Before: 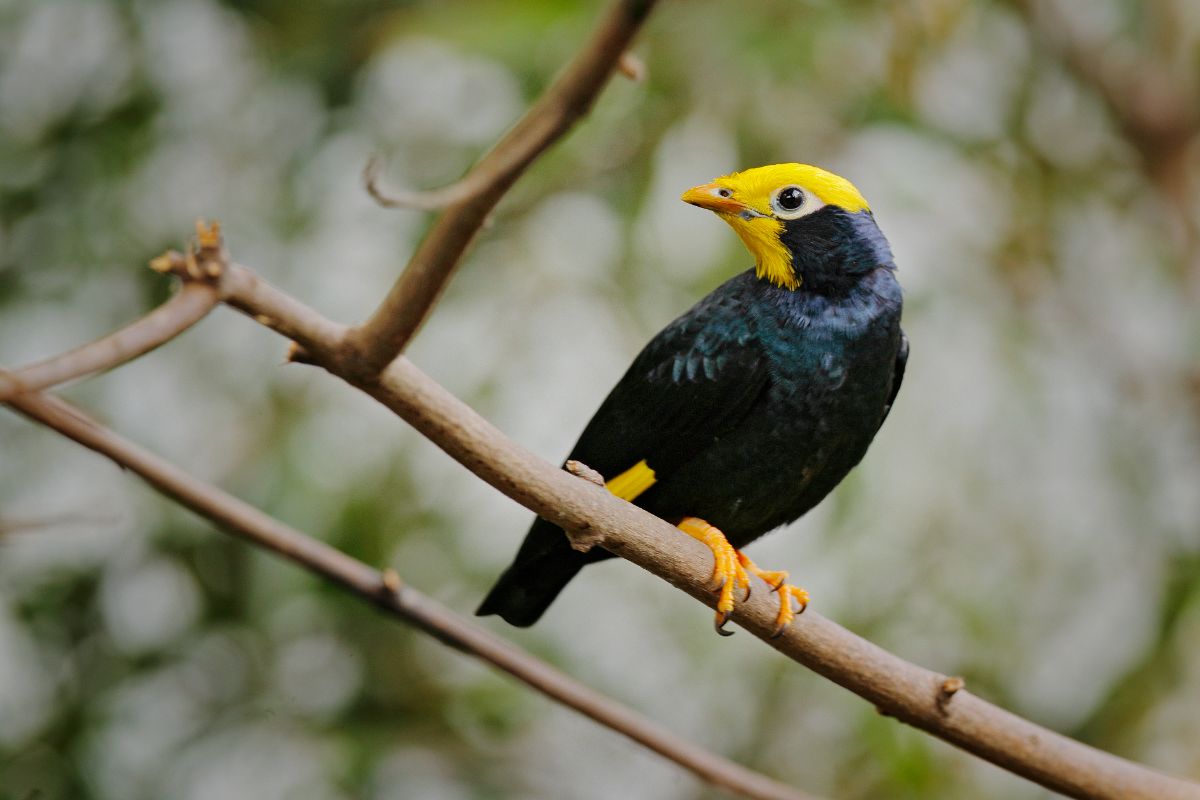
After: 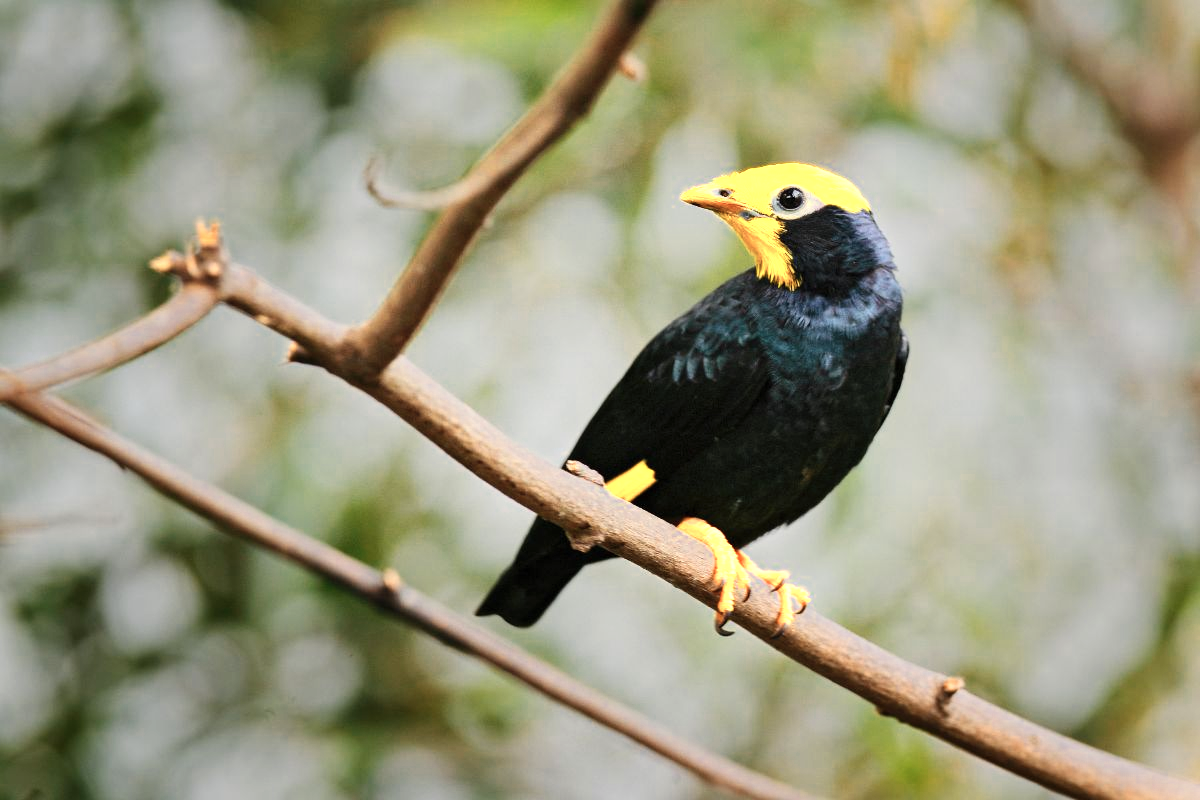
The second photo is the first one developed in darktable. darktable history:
contrast brightness saturation: contrast 0.2, brightness 0.15, saturation 0.14
color zones: curves: ch0 [(0.018, 0.548) (0.224, 0.64) (0.425, 0.447) (0.675, 0.575) (0.732, 0.579)]; ch1 [(0.066, 0.487) (0.25, 0.5) (0.404, 0.43) (0.75, 0.421) (0.956, 0.421)]; ch2 [(0.044, 0.561) (0.215, 0.465) (0.399, 0.544) (0.465, 0.548) (0.614, 0.447) (0.724, 0.43) (0.882, 0.623) (0.956, 0.632)]
